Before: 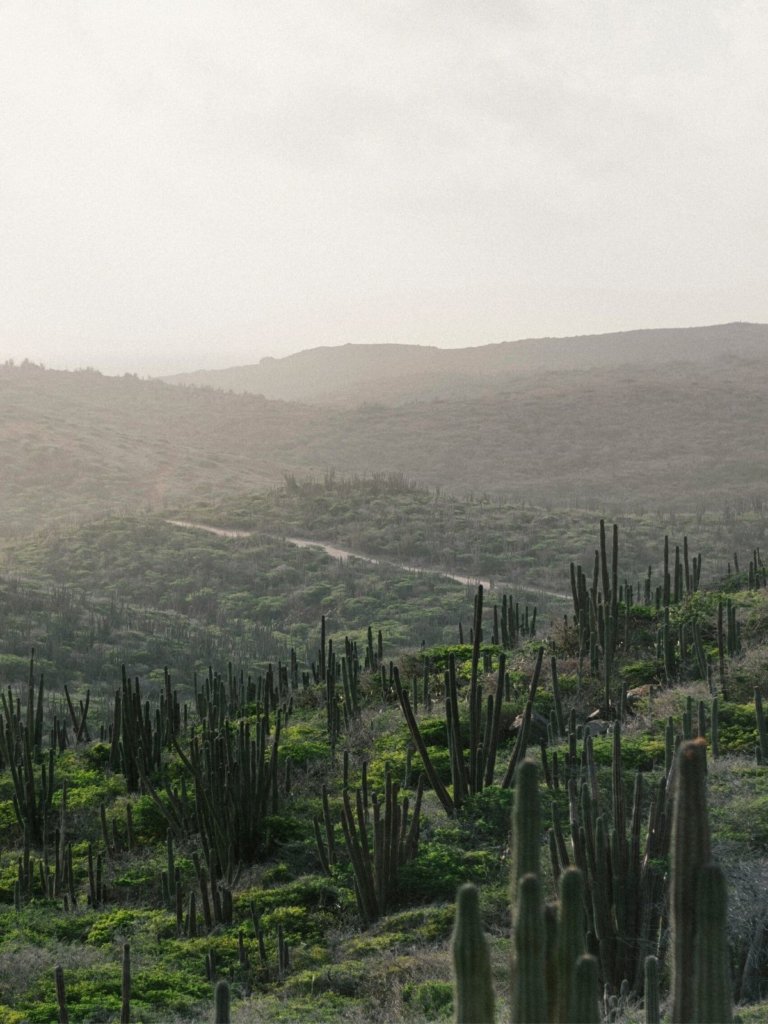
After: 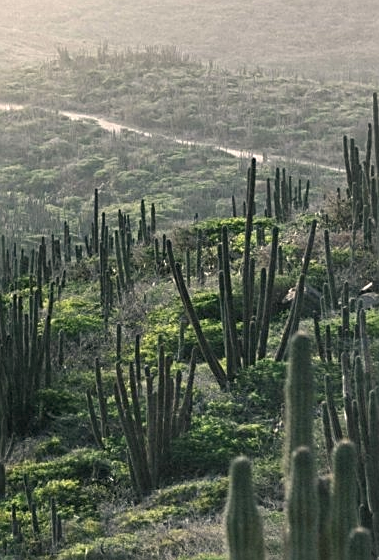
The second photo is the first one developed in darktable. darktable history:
exposure: exposure 1 EV, compensate highlight preservation false
sharpen: on, module defaults
crop: left 29.672%, top 41.786%, right 20.851%, bottom 3.487%
color correction: highlights a* 2.75, highlights b* 5, shadows a* -2.04, shadows b* -4.84, saturation 0.8
